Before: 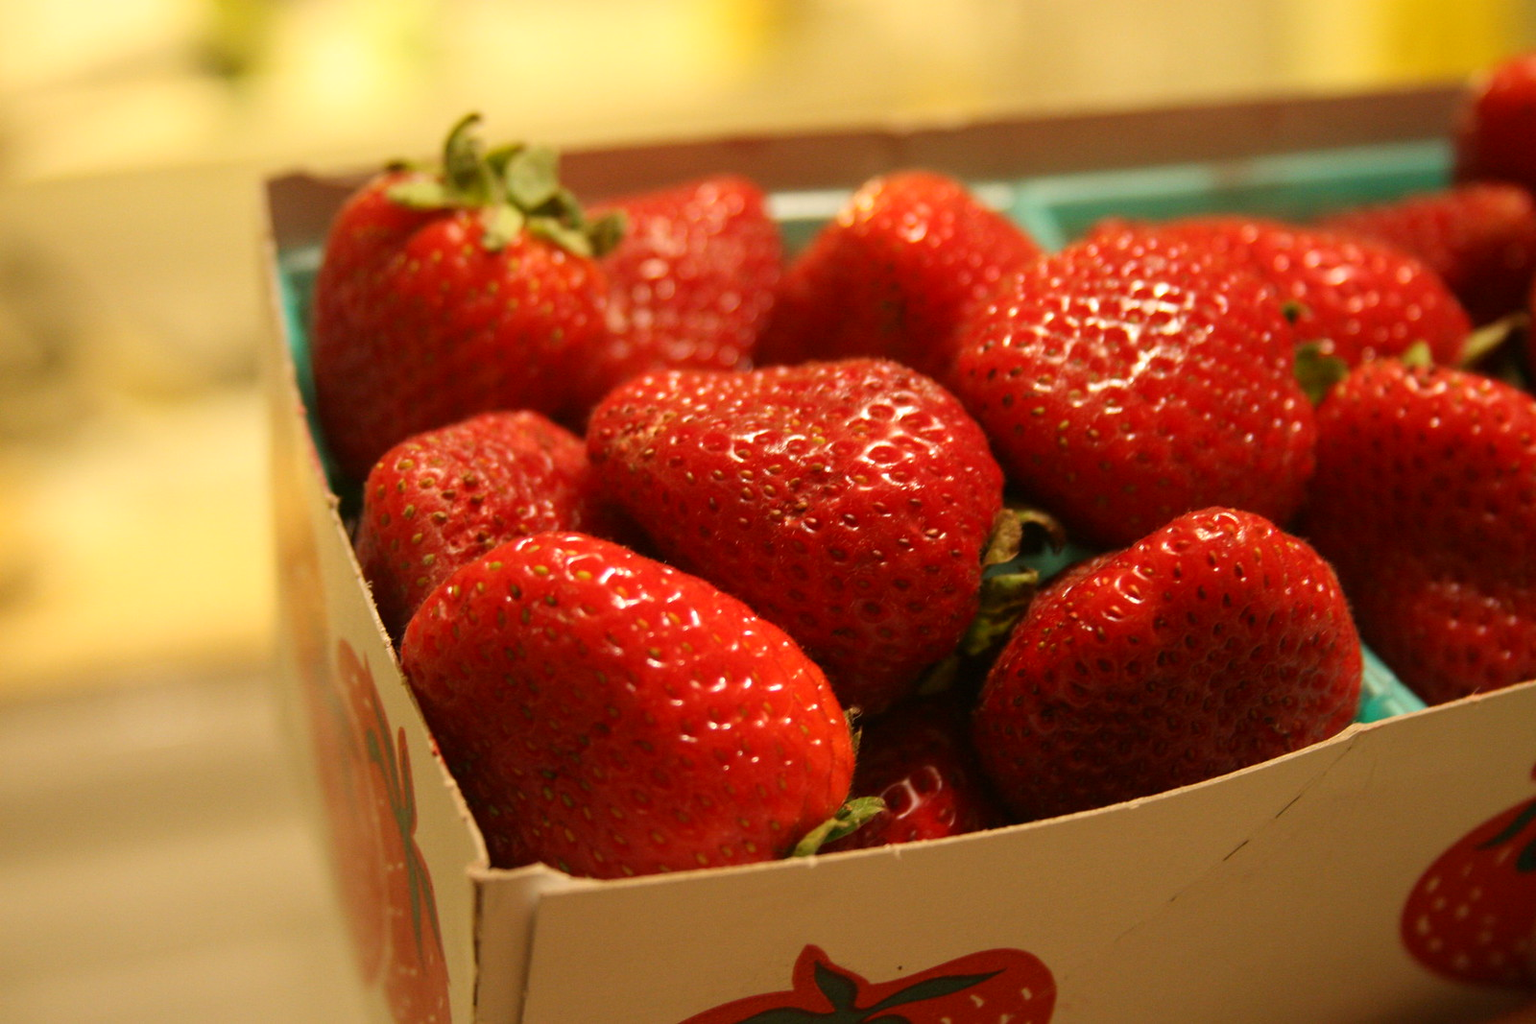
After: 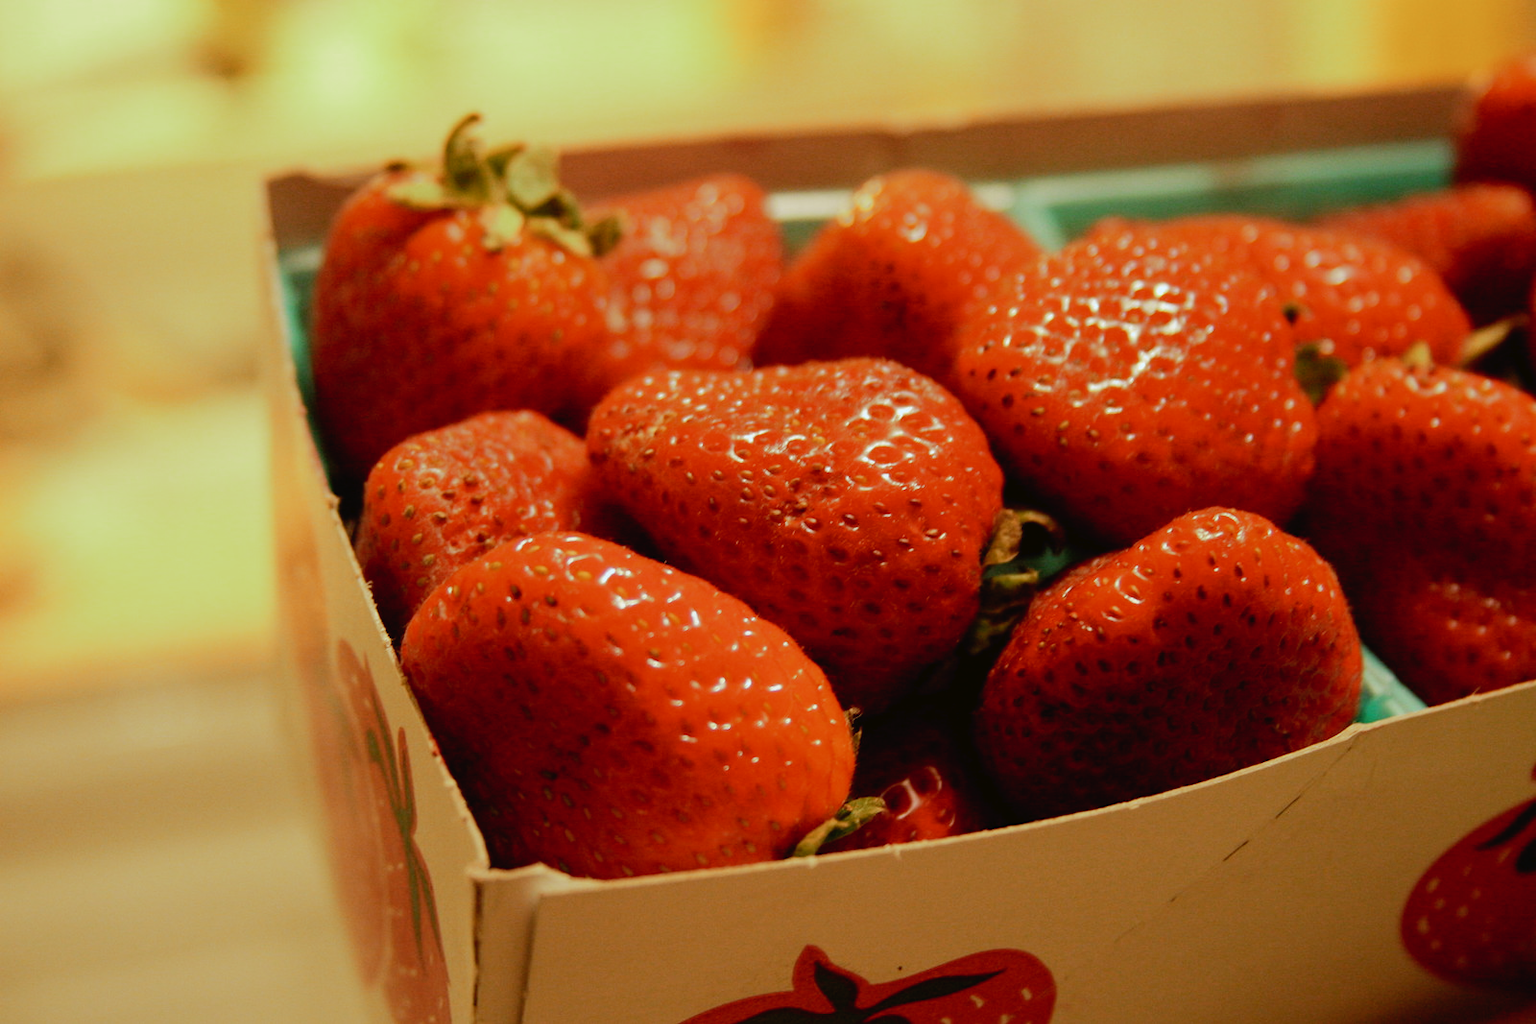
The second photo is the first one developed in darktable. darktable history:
tone curve: curves: ch0 [(0, 0) (0.003, 0.018) (0.011, 0.019) (0.025, 0.02) (0.044, 0.024) (0.069, 0.034) (0.1, 0.049) (0.136, 0.082) (0.177, 0.136) (0.224, 0.196) (0.277, 0.263) (0.335, 0.329) (0.399, 0.401) (0.468, 0.473) (0.543, 0.546) (0.623, 0.625) (0.709, 0.698) (0.801, 0.779) (0.898, 0.867) (1, 1)], preserve colors none
color look up table: target L [93.4, 86.44, 84.62, 79.07, 81.68, 73.95, 74.02, 73.31, 65.26, 58.26, 52.31, 55.64, 33.75, 34.53, 28.32, 3.769, 201.82, 83.36, 76.18, 72.85, 65.89, 57.68, 58.09, 48, 43.55, 48.32, 34.18, 37.05, 28.21, 94.93, 77.04, 71.54, 72.54, 67.47, 65.08, 61.03, 51.66, 53.66, 54, 41.5, 46.97, 30.6, 33.97, 17.59, 8.053, 87.24, 80.73, 77.25, 52.05], target a [-2.059, -25.89, -53.34, -9.056, -69.83, -34.11, -7.634, -57.76, -60.17, -54.97, -9.071, -2.914, -30.7, -29.96, -10.02, -2.981, 0, -12.32, 16.15, 7.525, 22.52, 47.85, 27.02, 56.69, 12.22, 66.15, 35.01, 48.31, 21.41, -3.703, 2.606, 31.12, 21.65, 32.77, 62.13, 67.79, 37.46, 62, 18.71, 3.87, 52.13, 0.265, 43.4, 20.16, 12.6, -27.77, -37.84, -10.4, -25.85], target b [9.044, 28.83, 5.959, 58.63, 46.54, 46.03, 29.8, 19.47, 42.71, 45.01, 44.54, 11.6, 28.72, 21.16, 26.09, 5.833, -0.001, 54.45, -0.903, 34.11, 54.15, 52.58, 22.52, -13.88, 38.4, 49.16, 35.71, 25.74, 20.86, -11.15, -9.624, -37.78, -29.9, -53.76, -61.43, -35.9, -11.69, -1.119, -82.1, -54.5, -61.63, 0.668, -31.53, -42.84, -8.72, -7.558, -31.15, -40.36, -18.56], num patches 49
